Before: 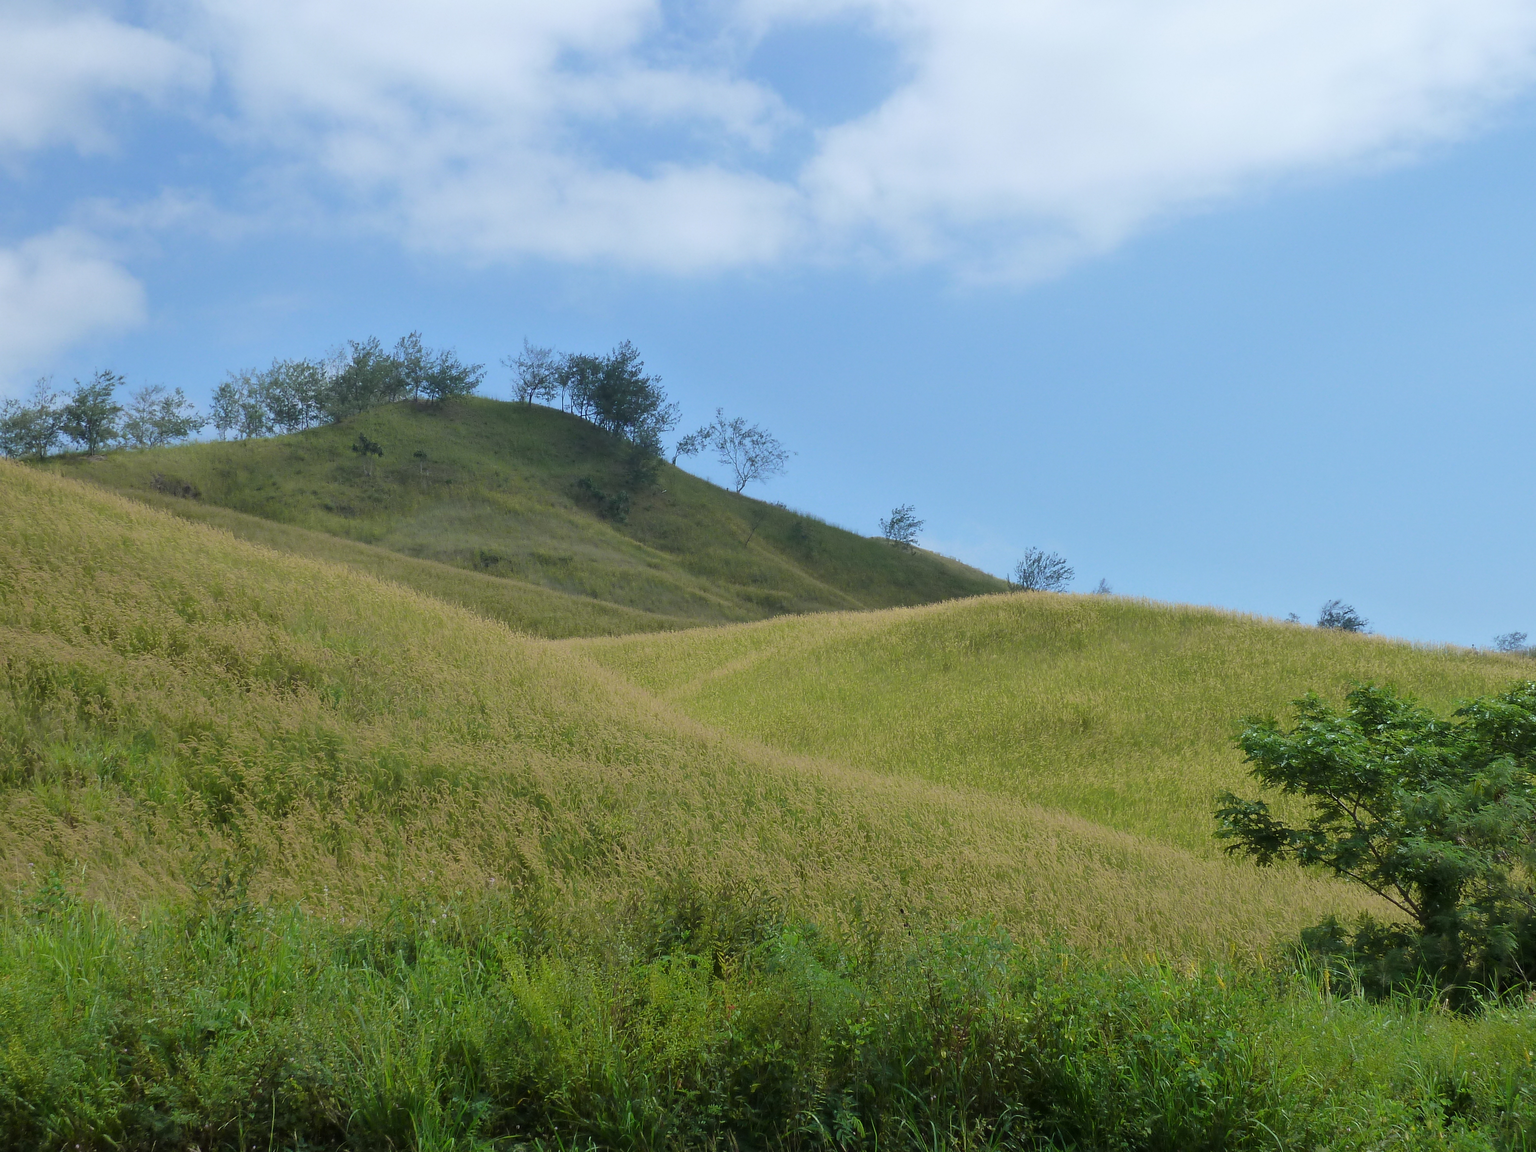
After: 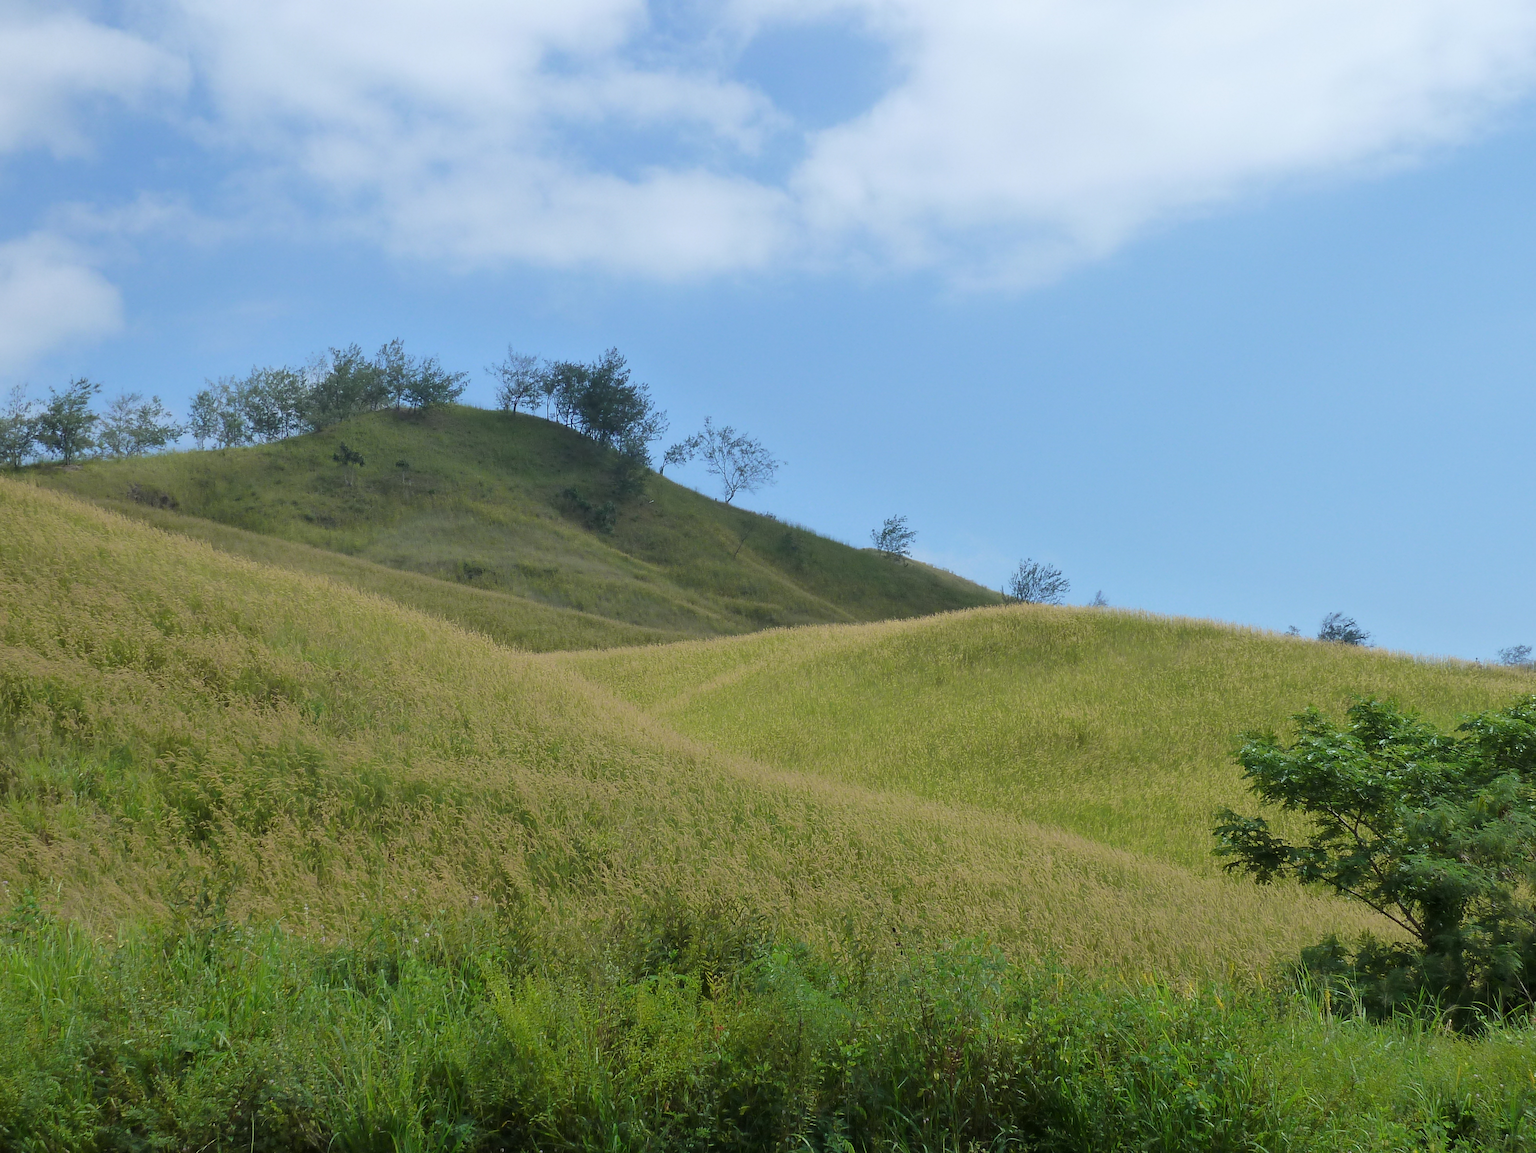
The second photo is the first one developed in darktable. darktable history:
crop: left 1.712%, right 0.286%, bottom 1.807%
